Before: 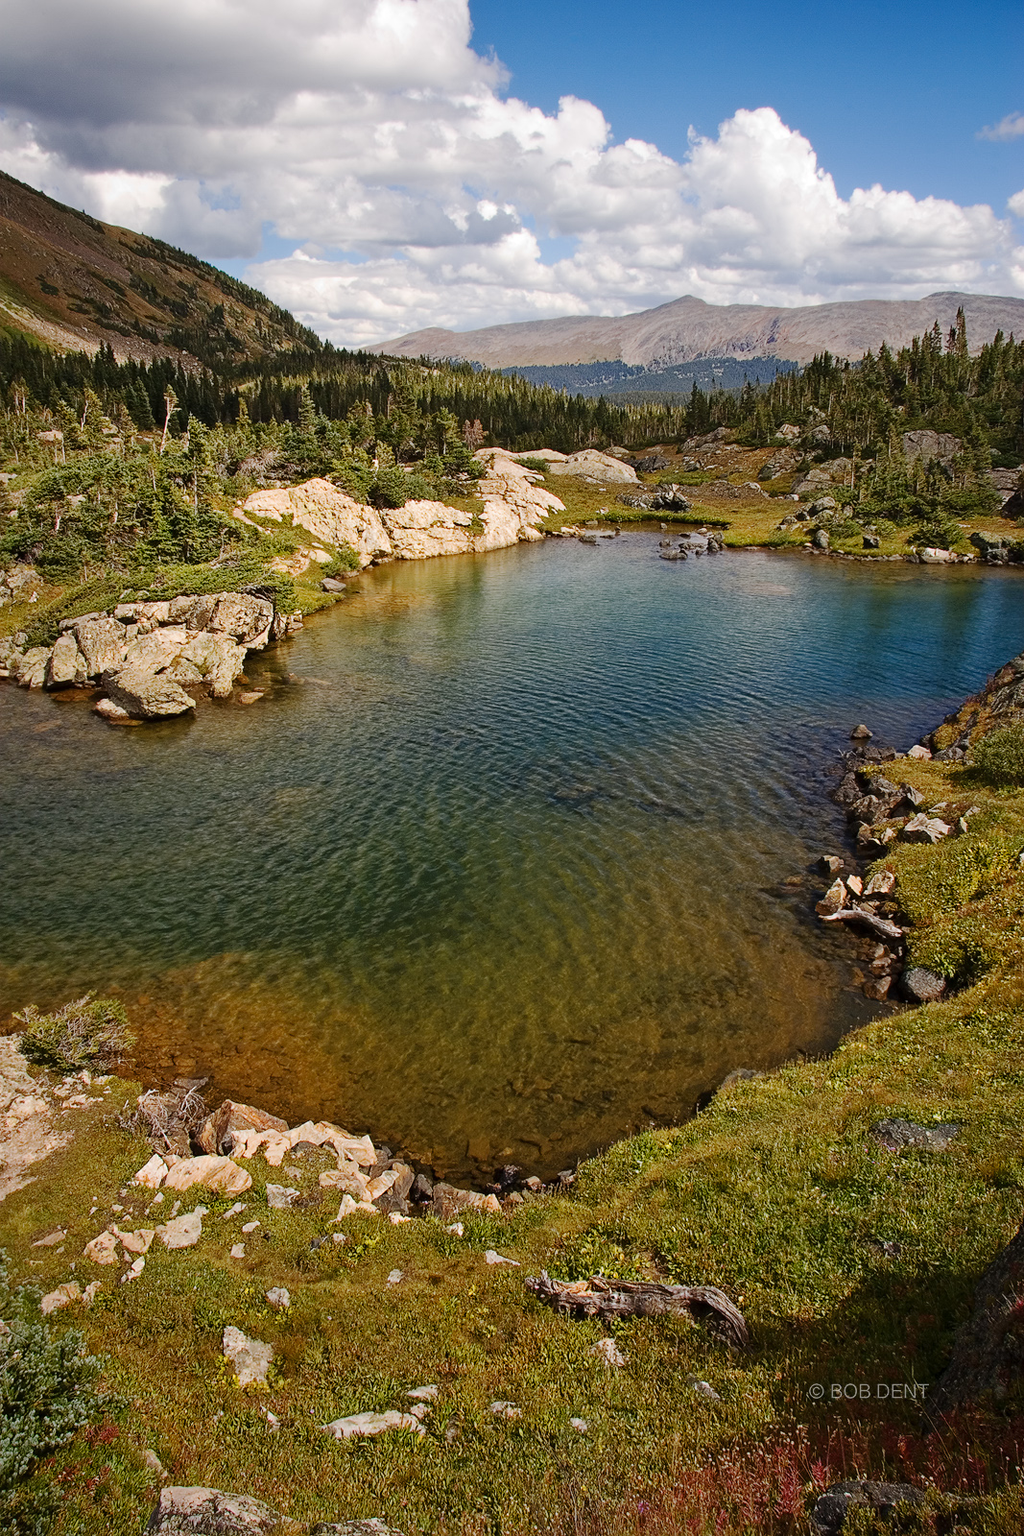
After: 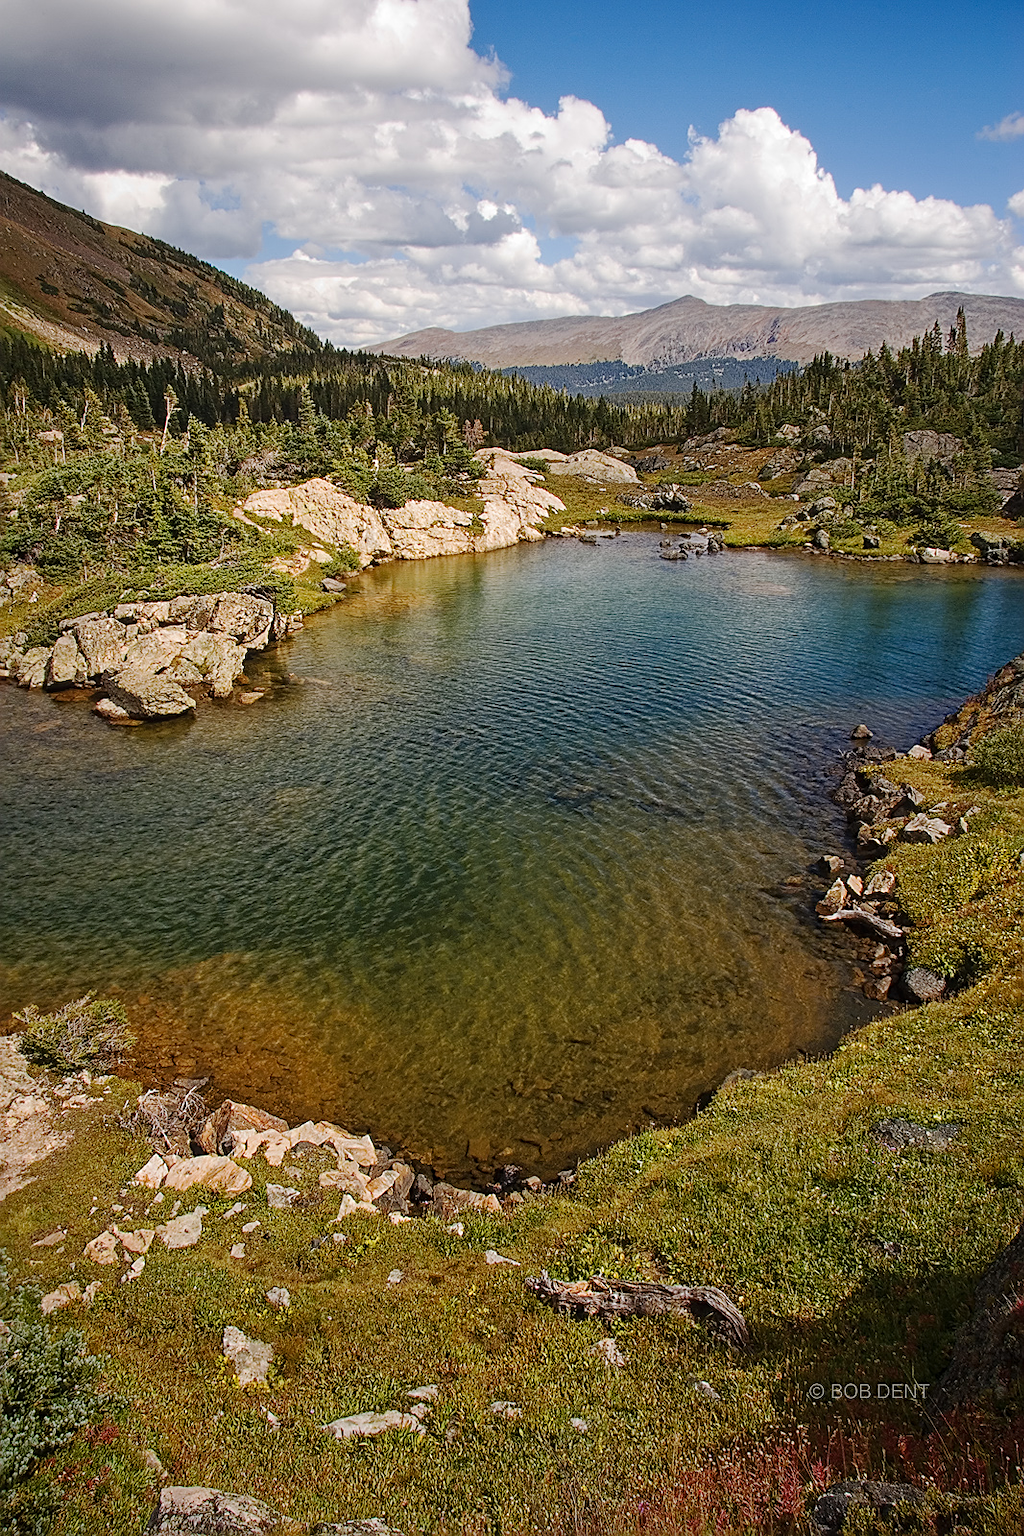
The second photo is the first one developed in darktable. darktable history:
sharpen: on, module defaults
local contrast: detail 110%
